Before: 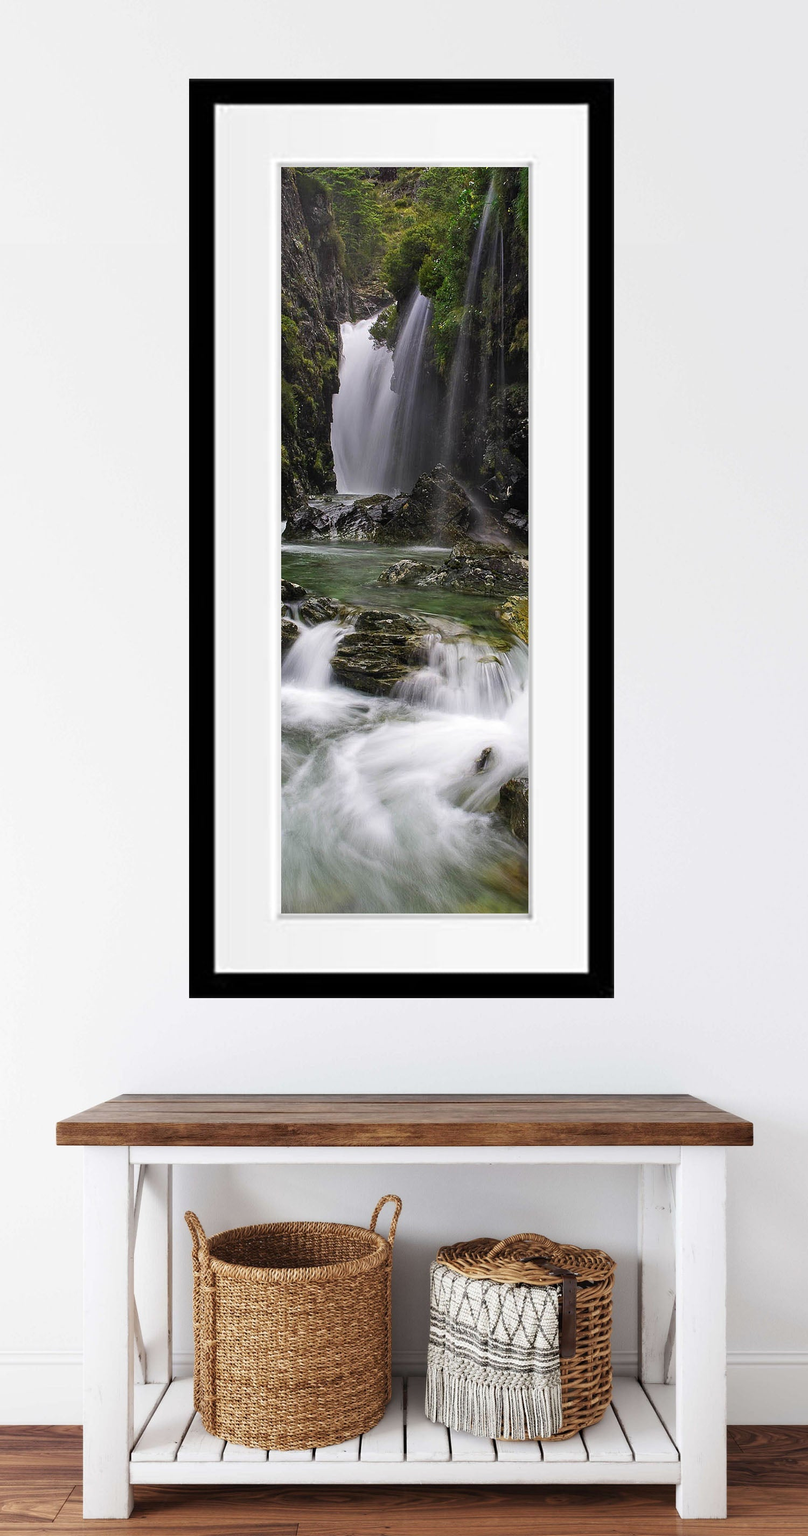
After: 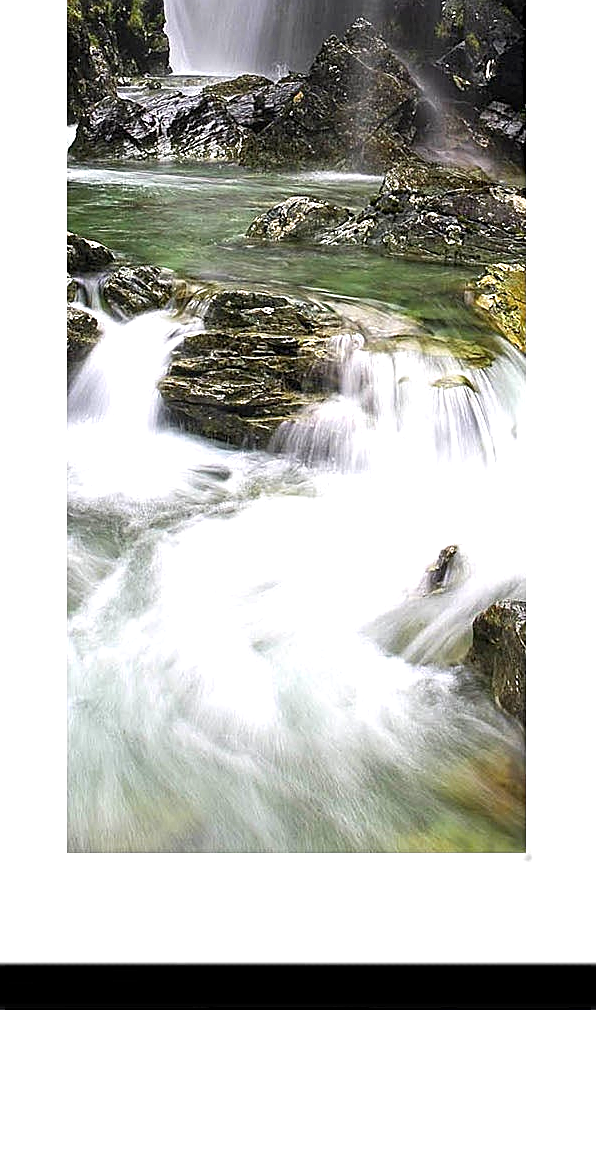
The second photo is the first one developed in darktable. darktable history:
sharpen: on, module defaults
crop: left 30.337%, top 29.562%, right 29.912%, bottom 29.869%
exposure: black level correction 0.001, exposure 1.036 EV, compensate highlight preservation false
